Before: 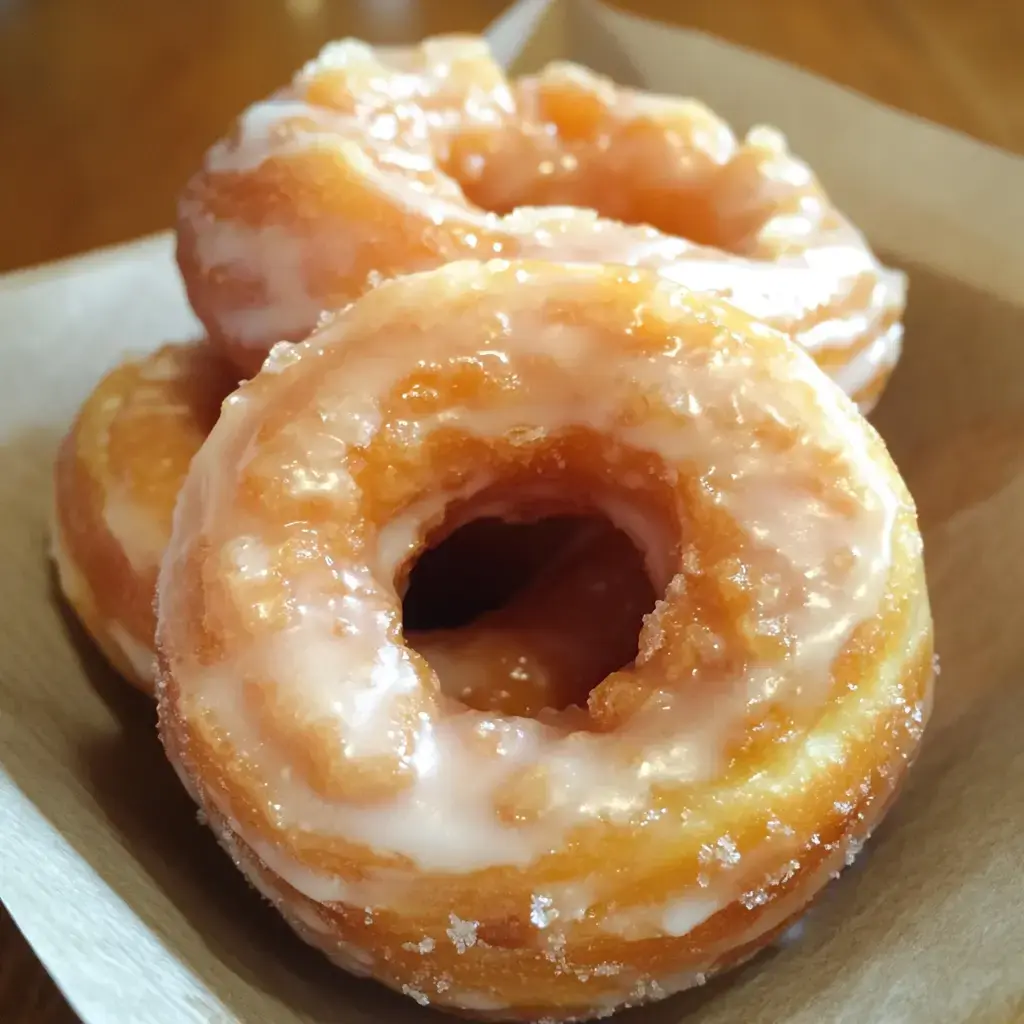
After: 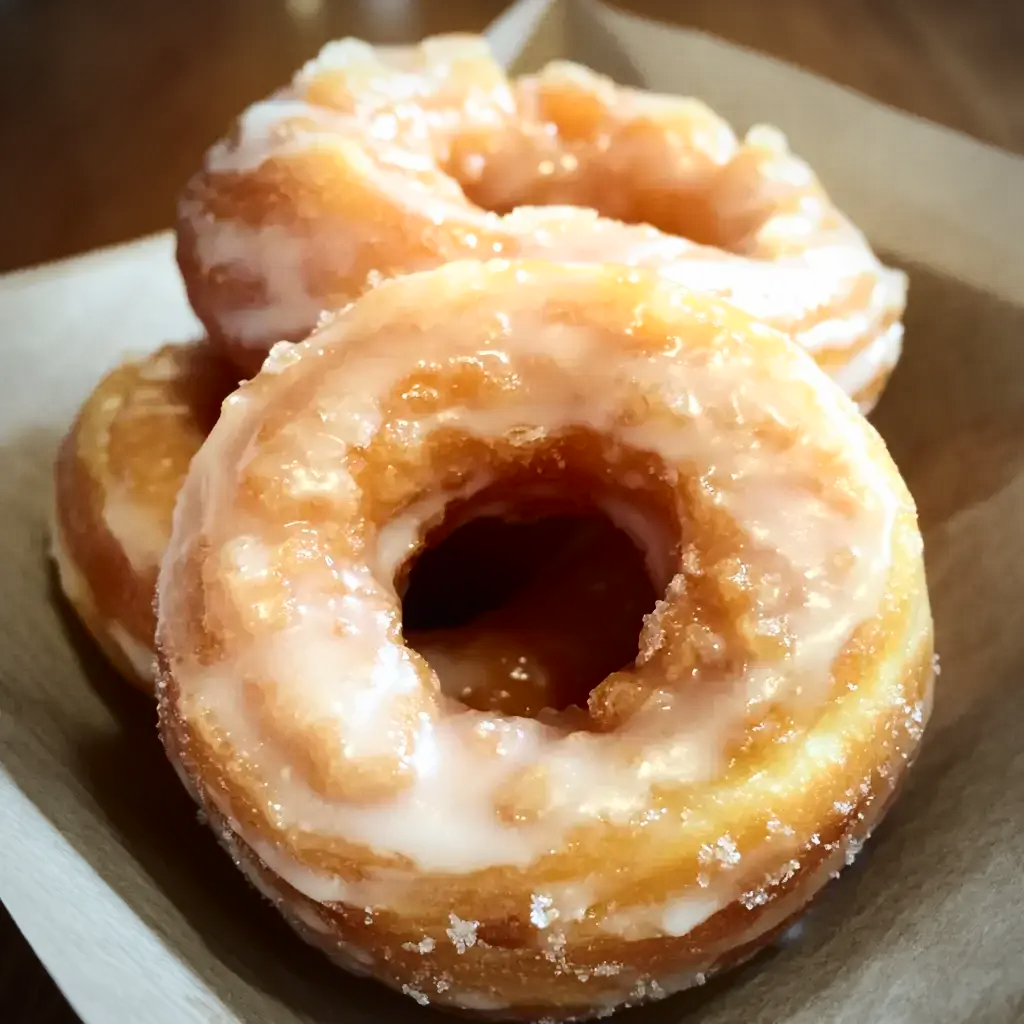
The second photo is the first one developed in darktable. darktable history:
contrast brightness saturation: contrast 0.296
vignetting: fall-off radius 60.94%, unbound false
exposure: exposure -0.046 EV, compensate highlight preservation false
